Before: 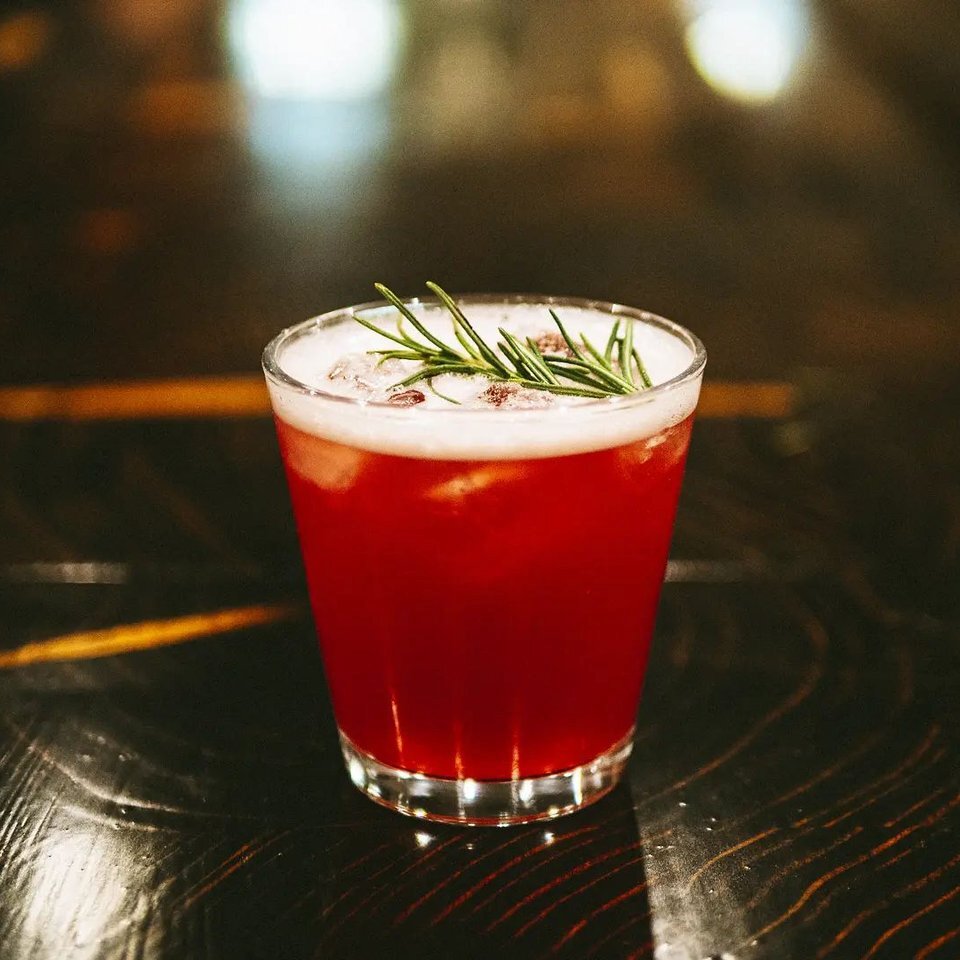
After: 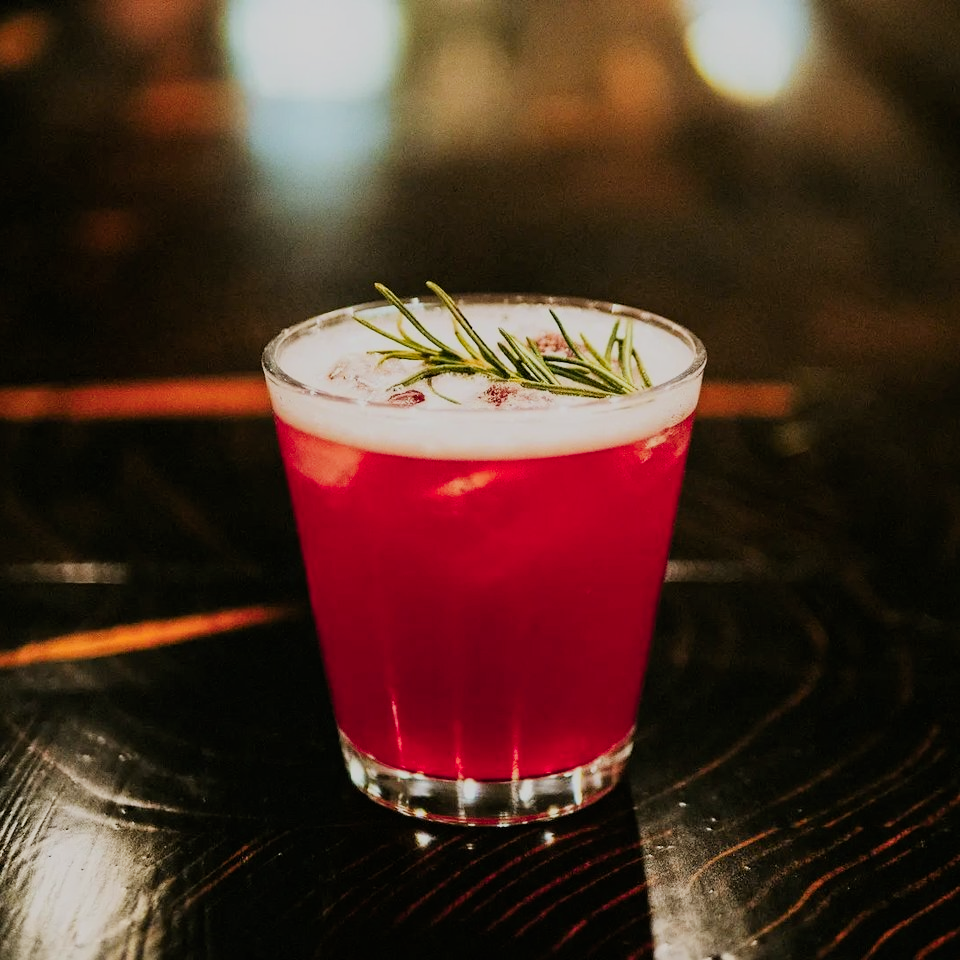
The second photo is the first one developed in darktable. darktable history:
filmic rgb: black relative exposure -9.22 EV, white relative exposure 6.77 EV, hardness 3.07, contrast 1.05
color zones: curves: ch1 [(0.239, 0.552) (0.75, 0.5)]; ch2 [(0.25, 0.462) (0.749, 0.457)], mix 25.94%
